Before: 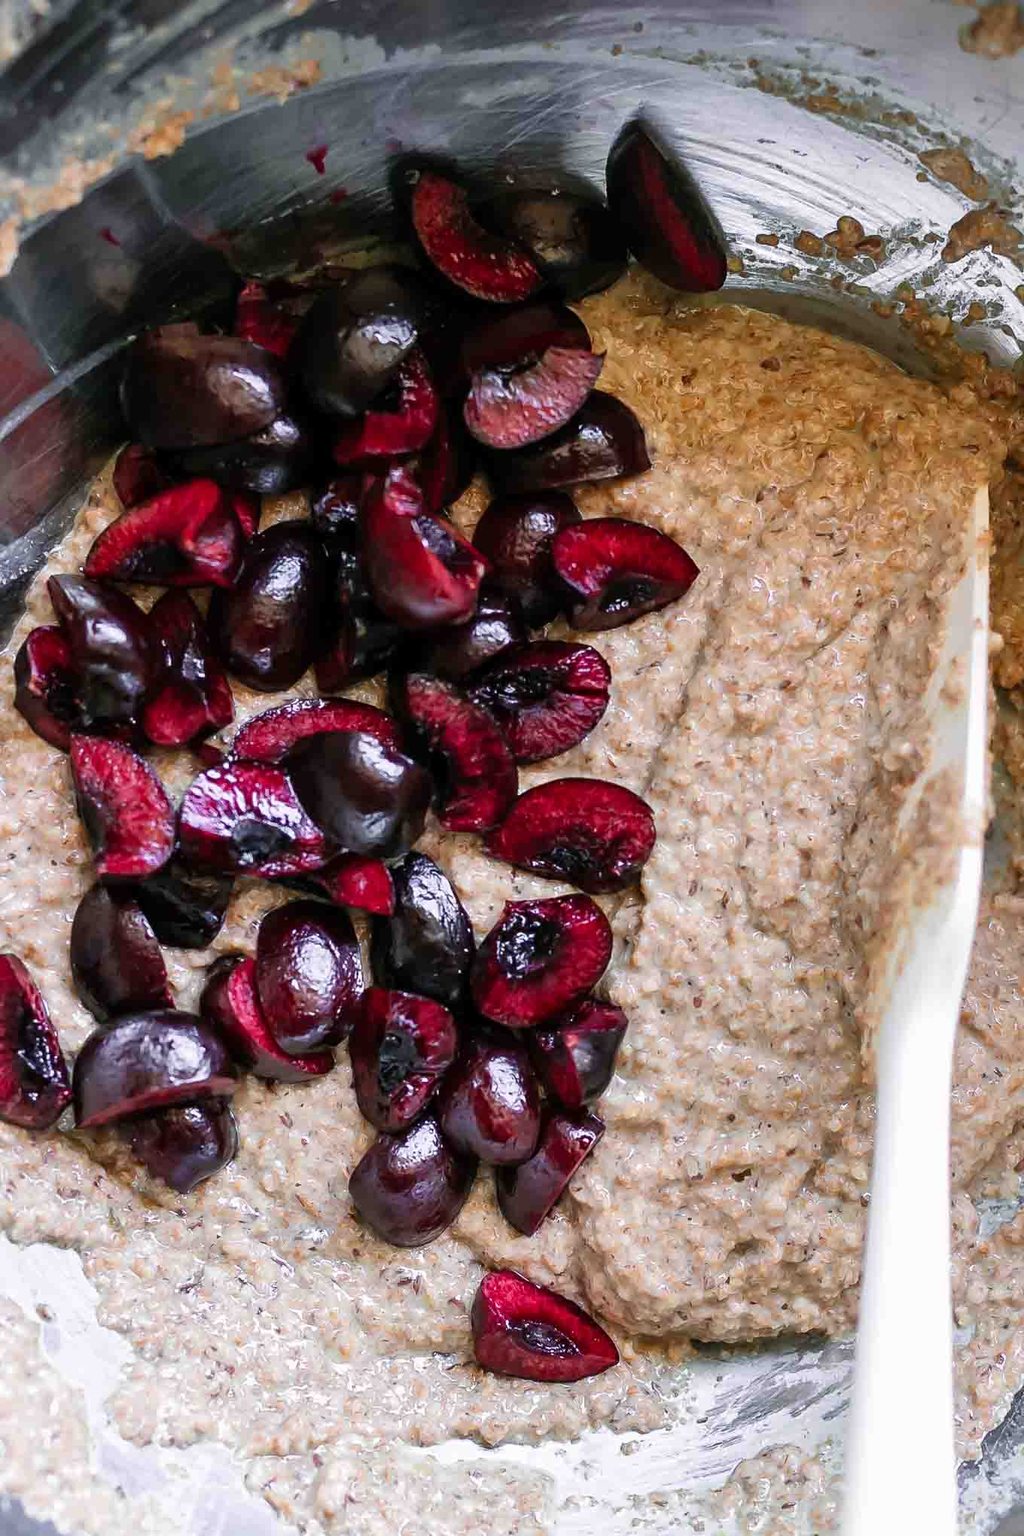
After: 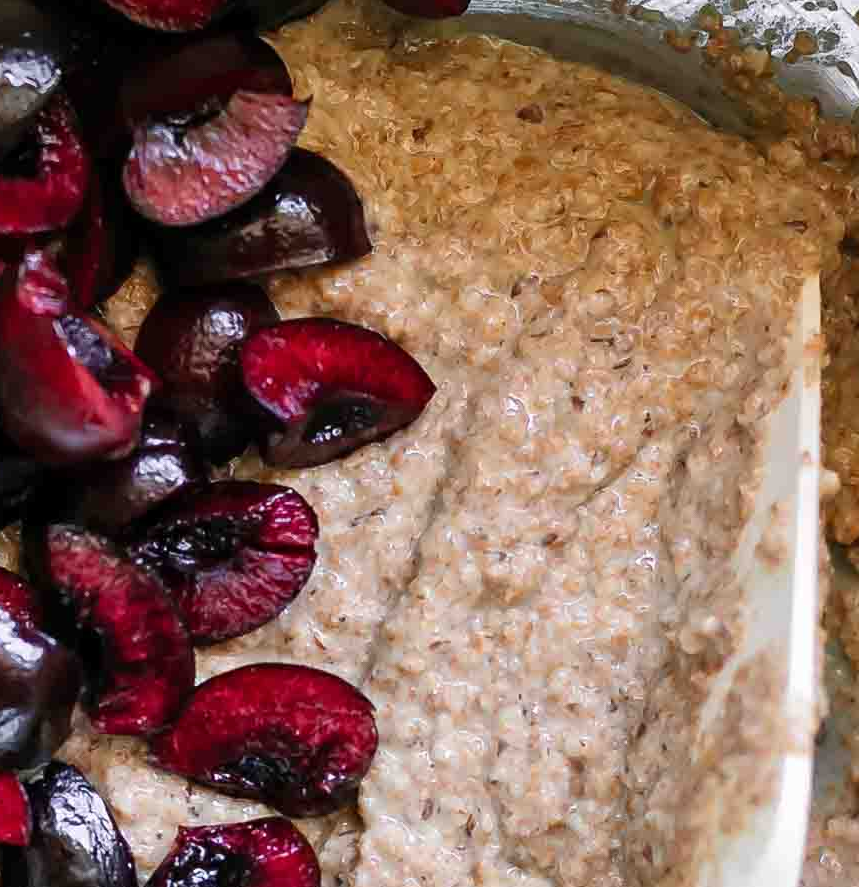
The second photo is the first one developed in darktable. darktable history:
crop: left 36.266%, top 18.18%, right 0.501%, bottom 38.326%
